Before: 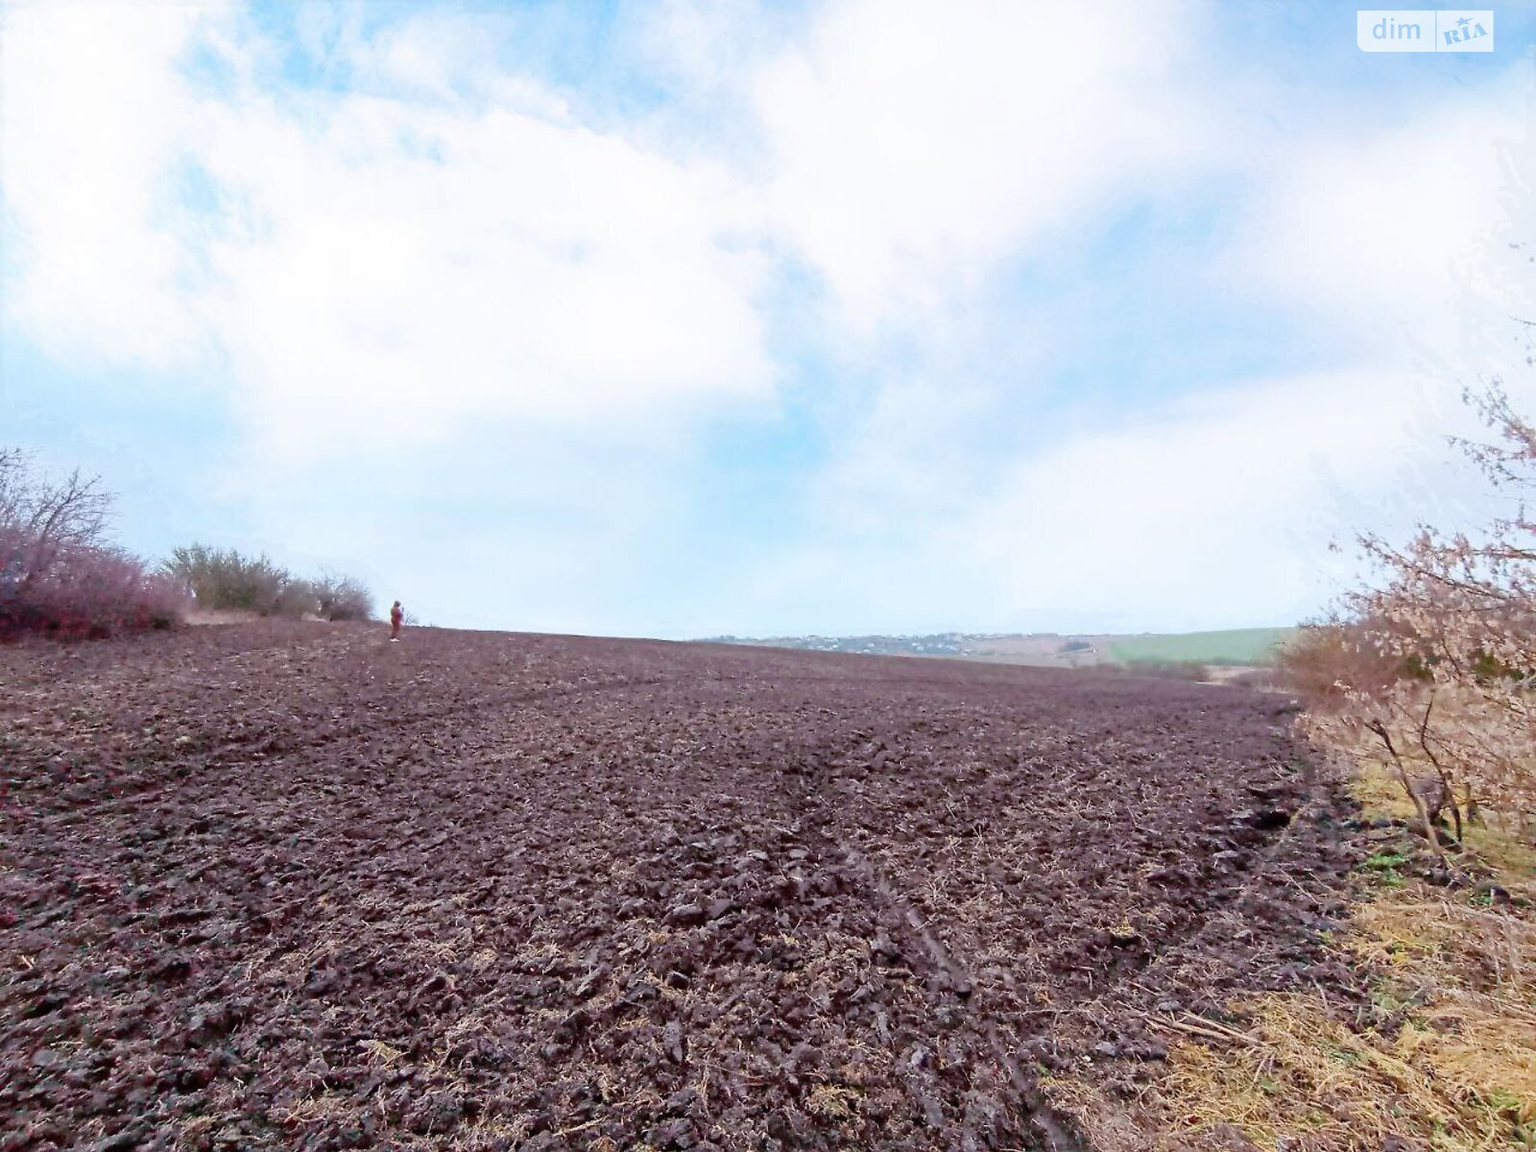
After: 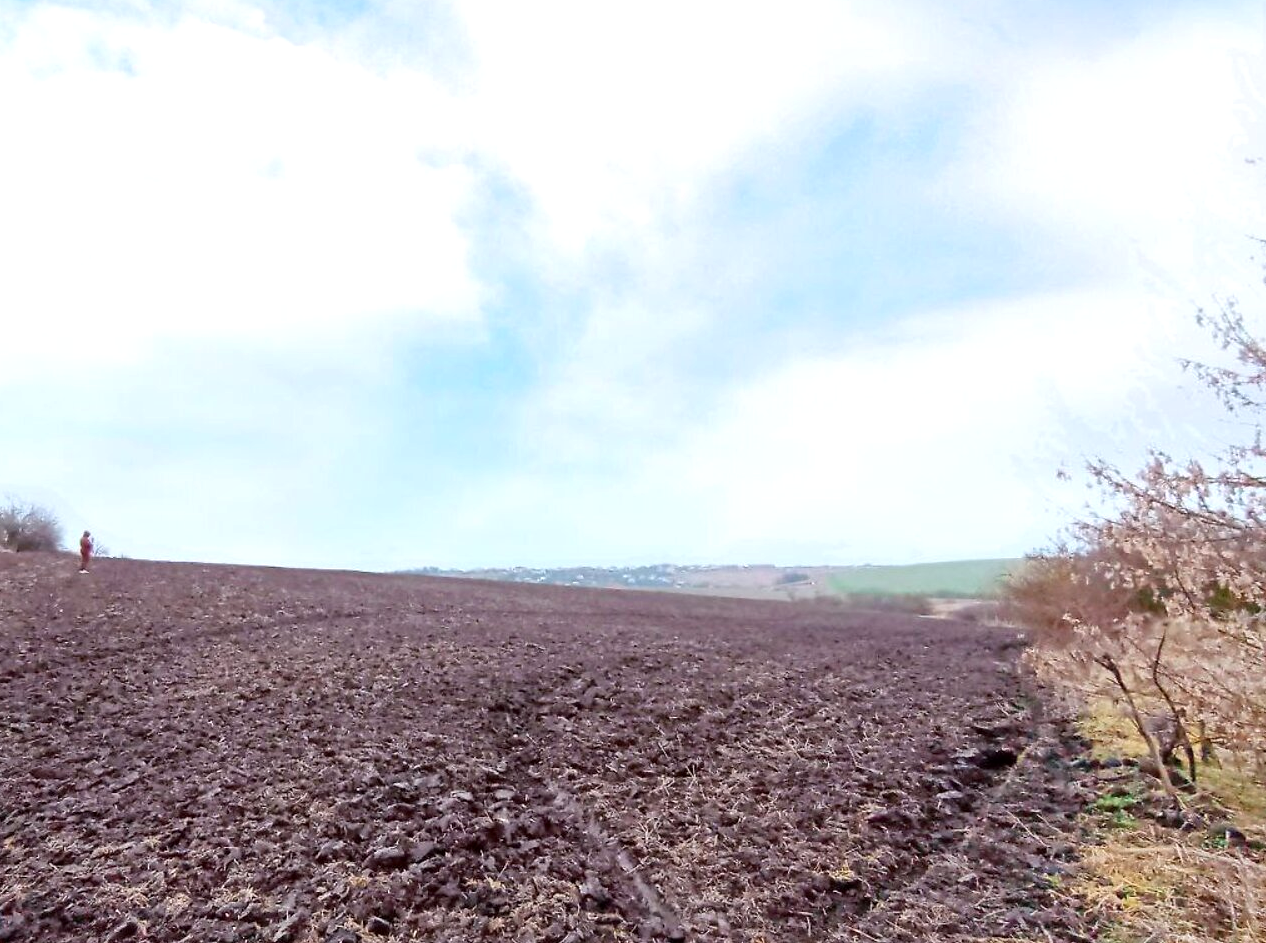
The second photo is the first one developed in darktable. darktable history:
local contrast: mode bilateral grid, contrast 20, coarseness 51, detail 119%, midtone range 0.2
exposure: exposure 0.167 EV, compensate exposure bias true, compensate highlight preservation false
crop and rotate: left 20.46%, top 7.944%, right 0.368%, bottom 13.413%
